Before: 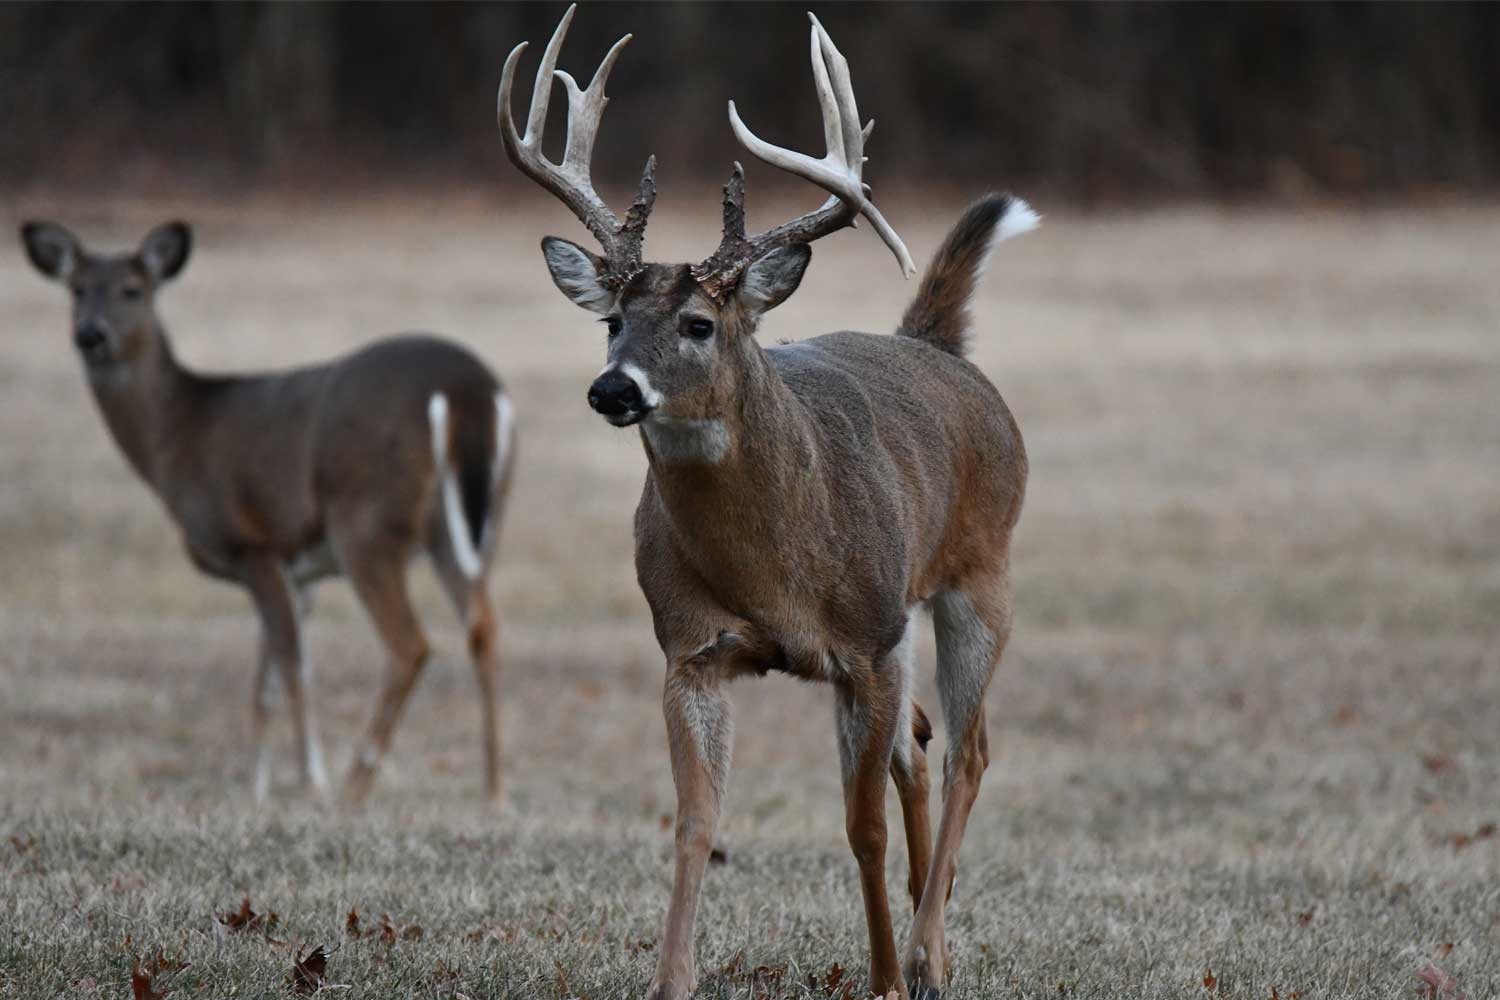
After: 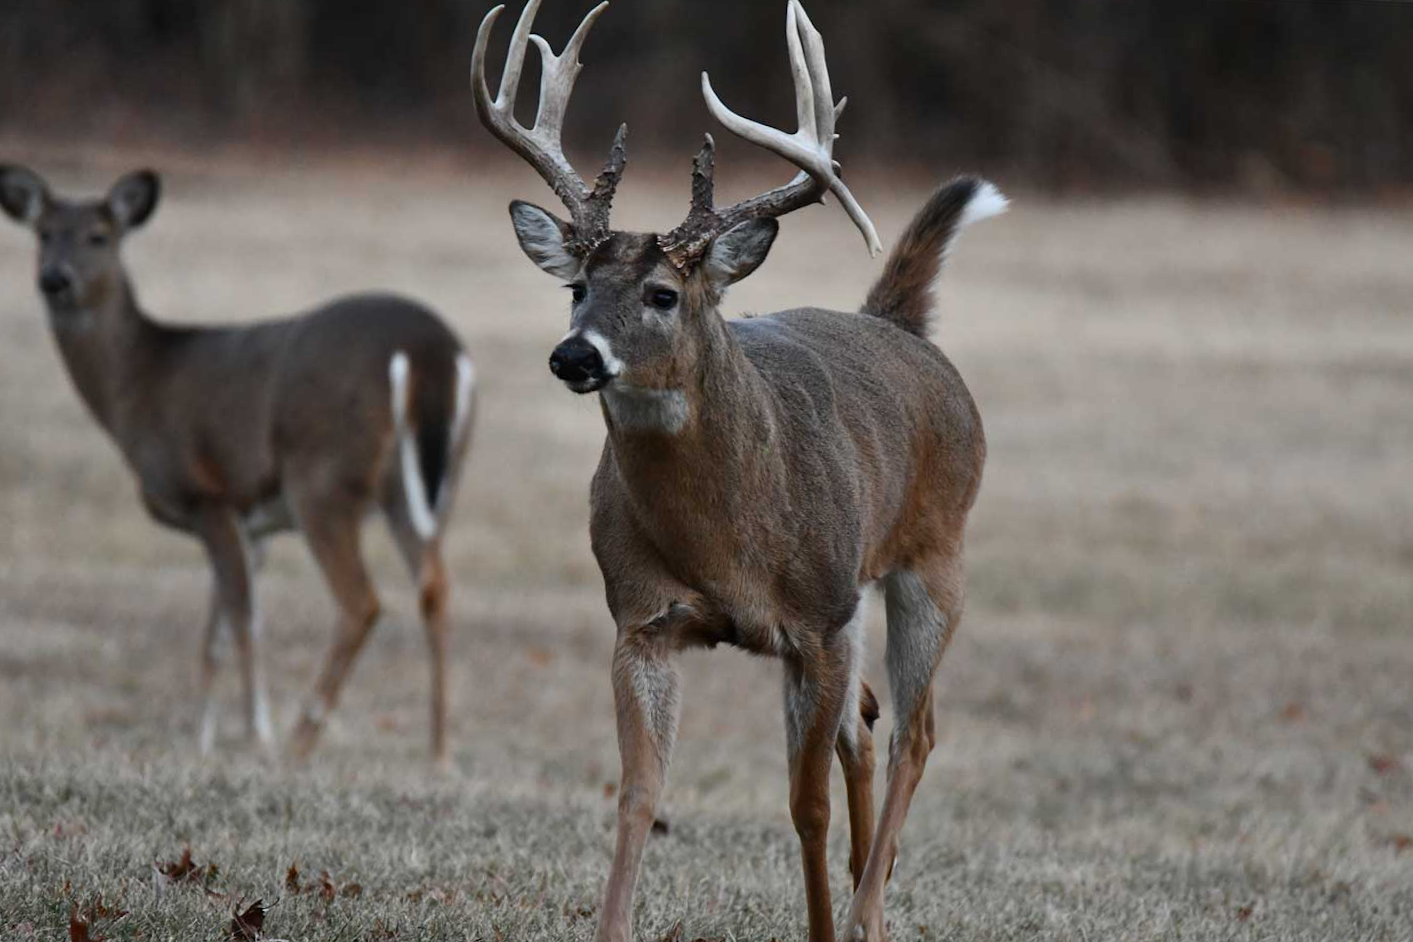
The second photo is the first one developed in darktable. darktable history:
crop and rotate: angle -2.38°
exposure: compensate highlight preservation false
